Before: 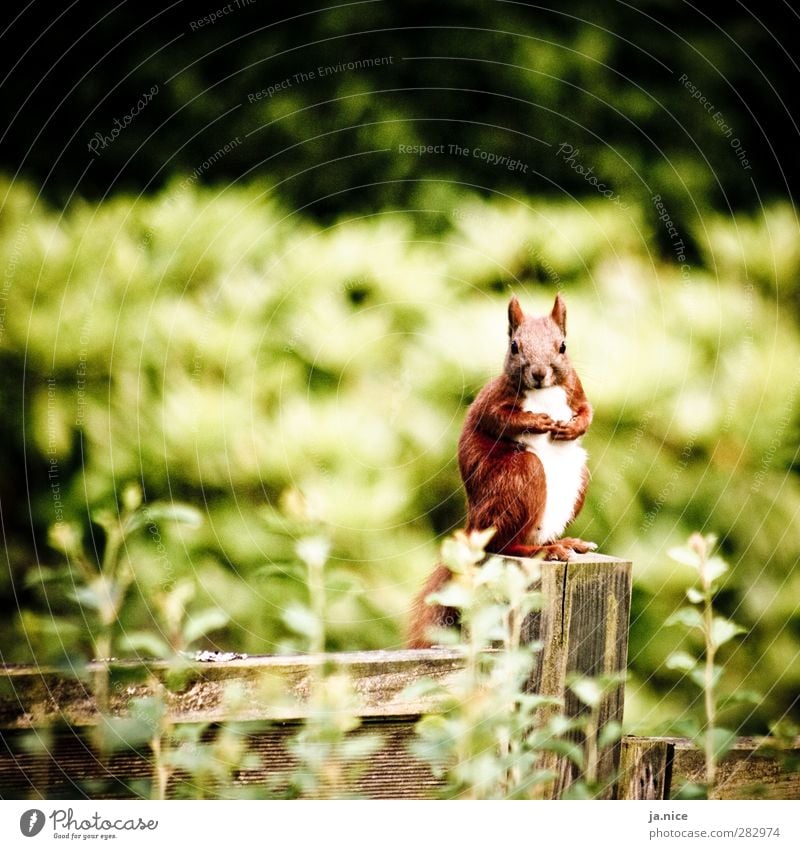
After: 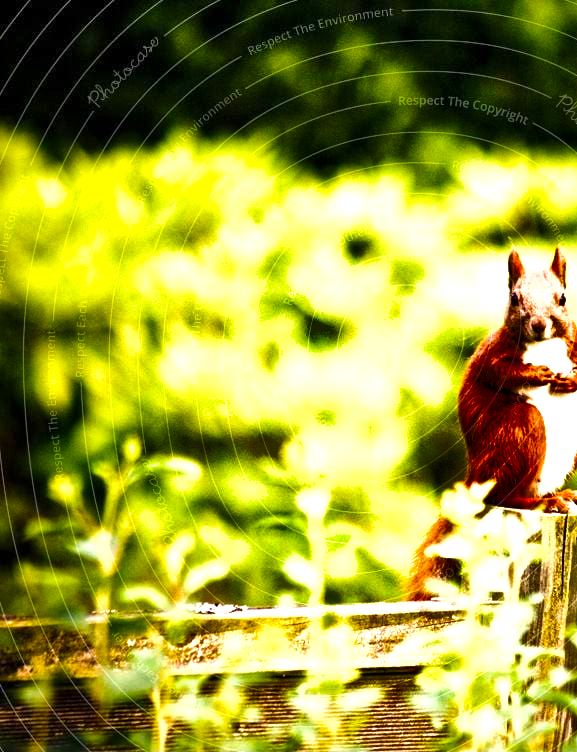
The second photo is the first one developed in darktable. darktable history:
crop: top 5.77%, right 27.859%, bottom 5.555%
color balance rgb: linear chroma grading › global chroma 14.537%, perceptual saturation grading › global saturation 36.714%, perceptual saturation grading › shadows 35.272%, perceptual brilliance grading › global brilliance 24.666%
shadows and highlights: low approximation 0.01, soften with gaussian
